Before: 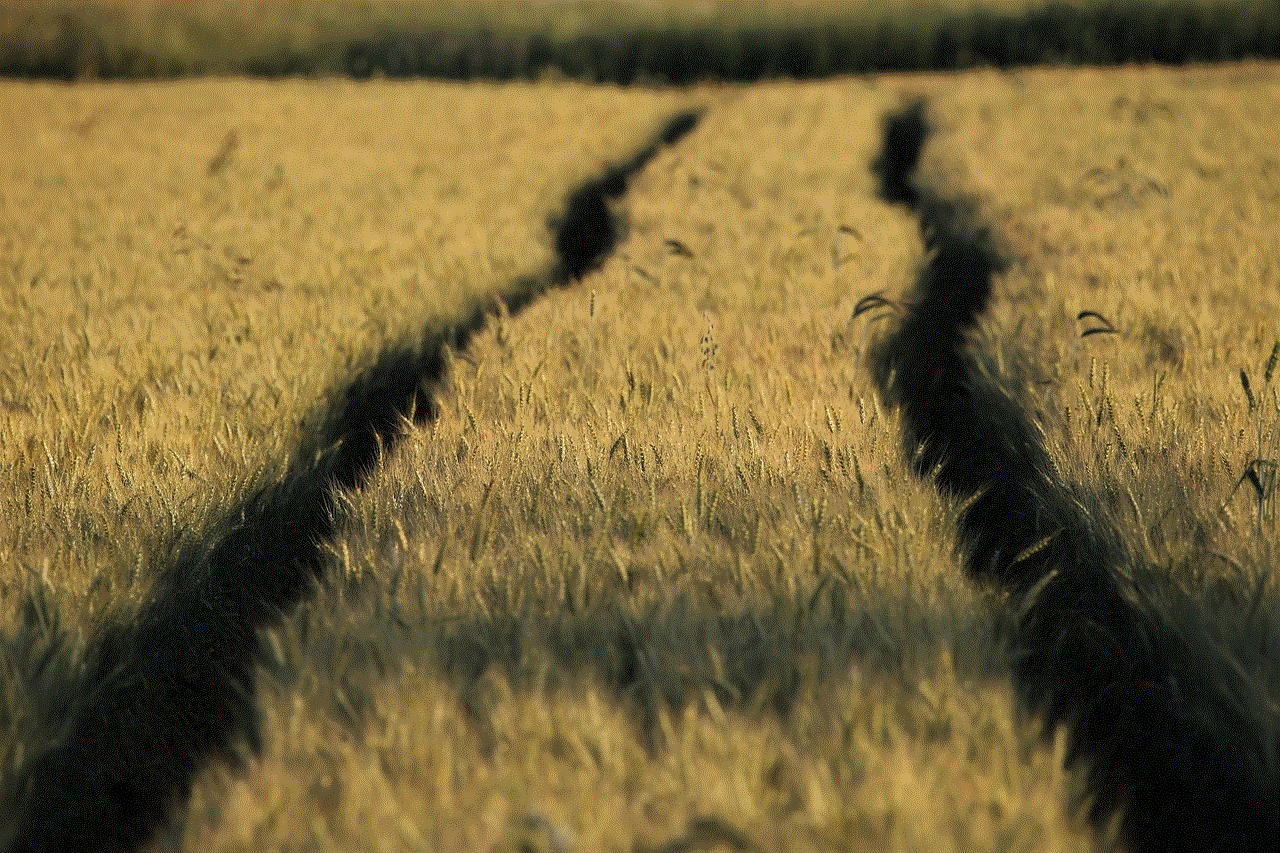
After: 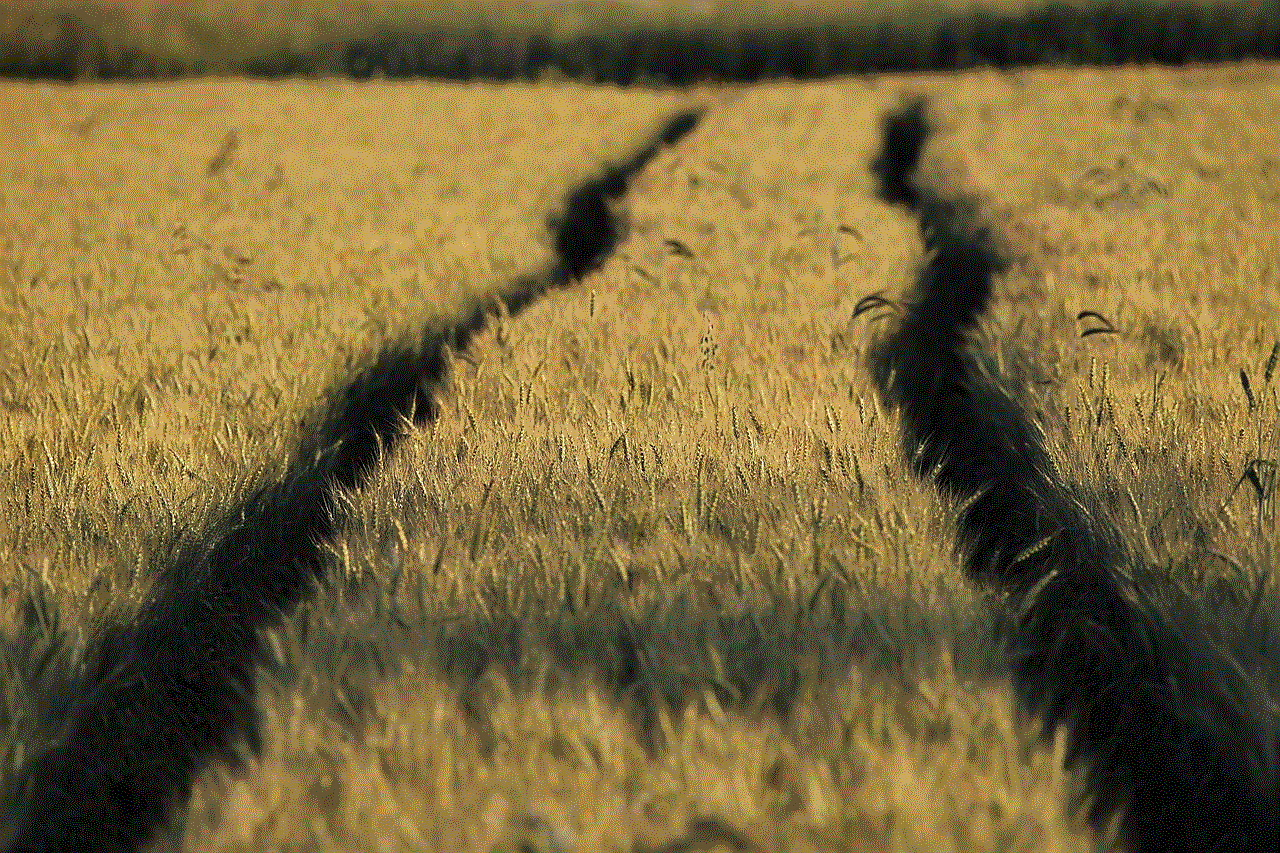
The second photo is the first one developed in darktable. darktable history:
shadows and highlights: shadows 37.27, highlights -28.18, soften with gaussian
sharpen: on, module defaults
